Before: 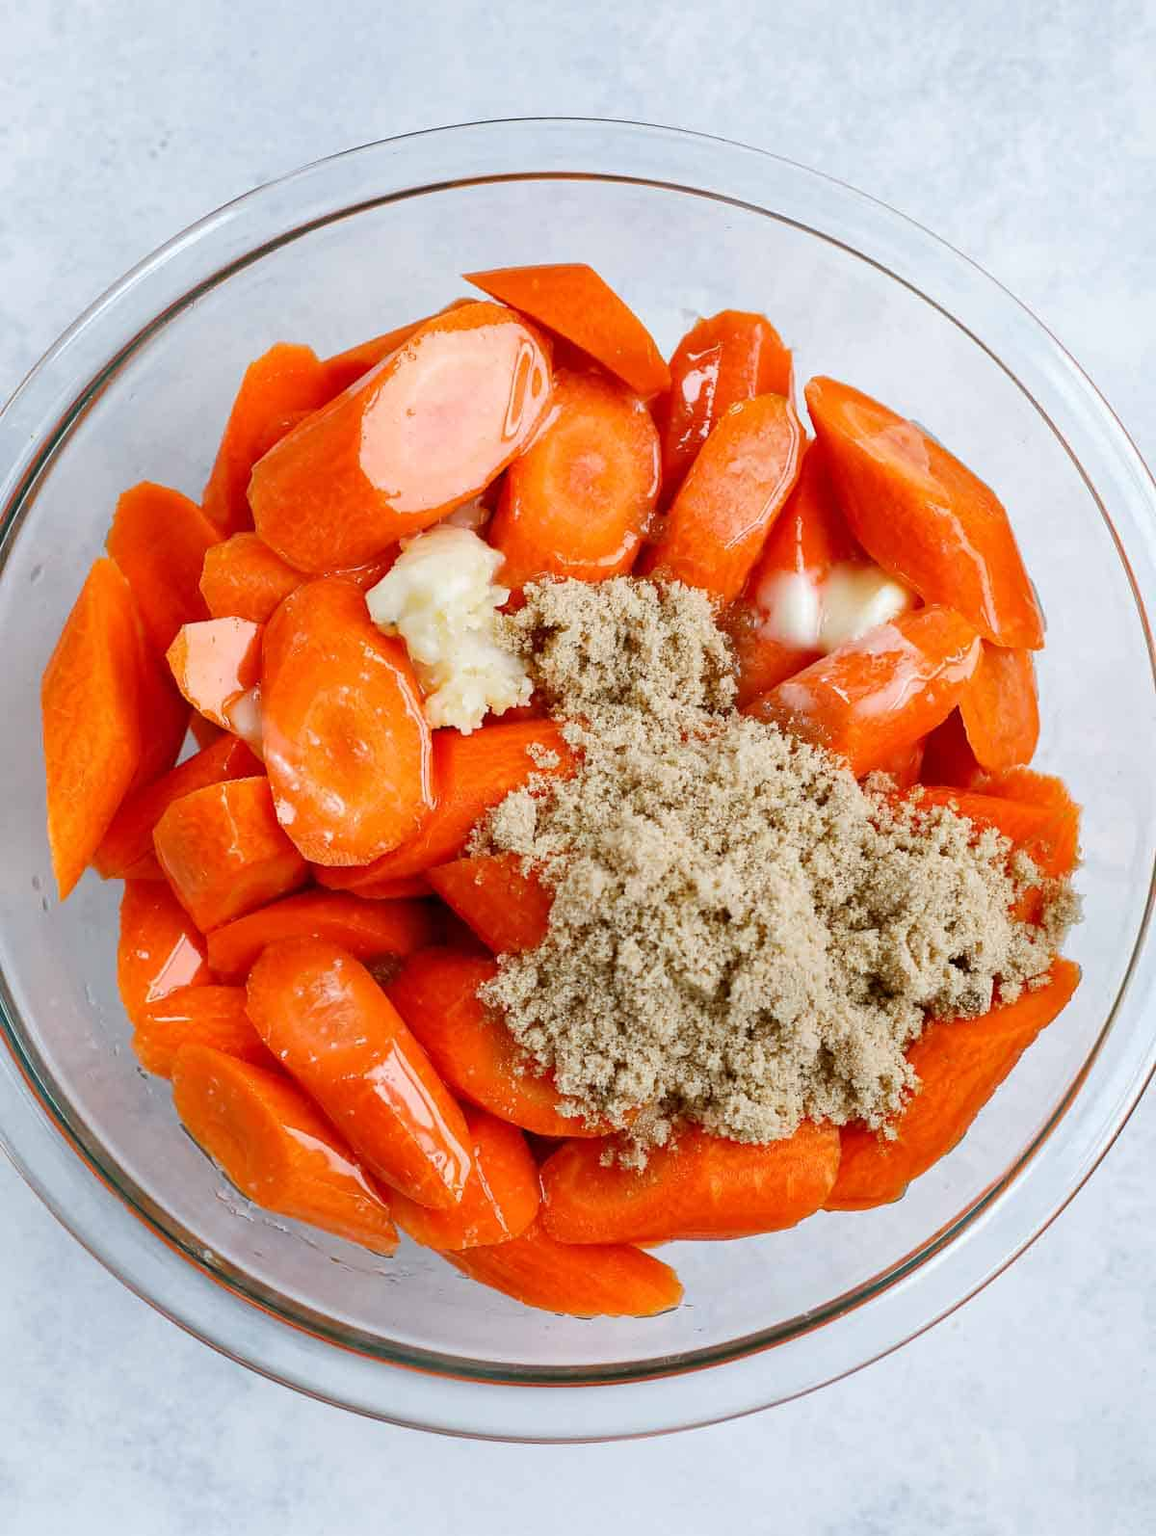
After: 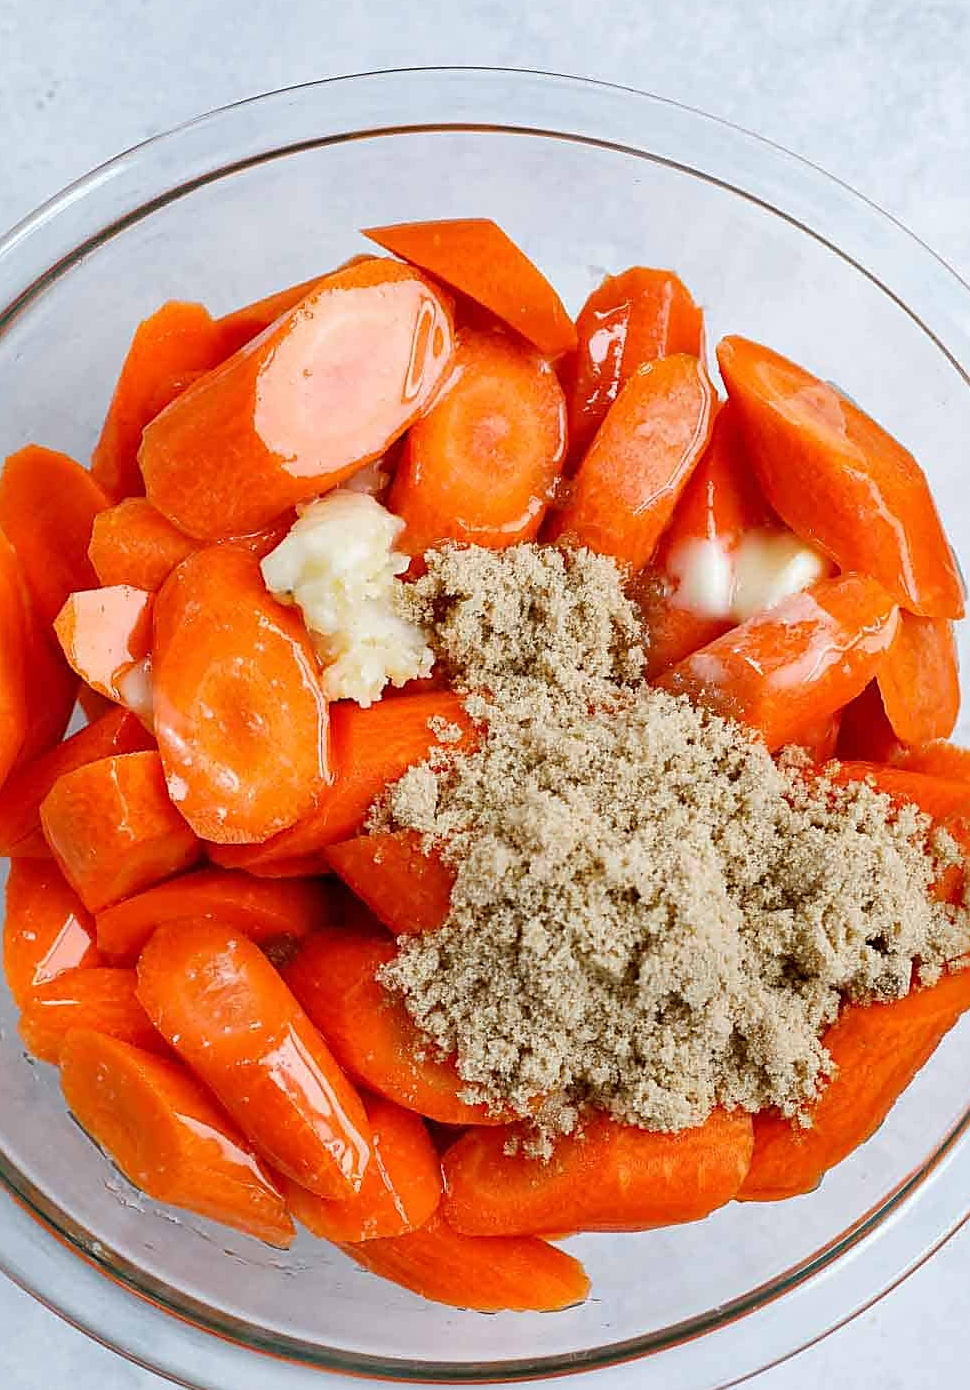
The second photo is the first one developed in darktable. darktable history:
crop: left 9.94%, top 3.486%, right 9.209%, bottom 9.265%
sharpen: on, module defaults
